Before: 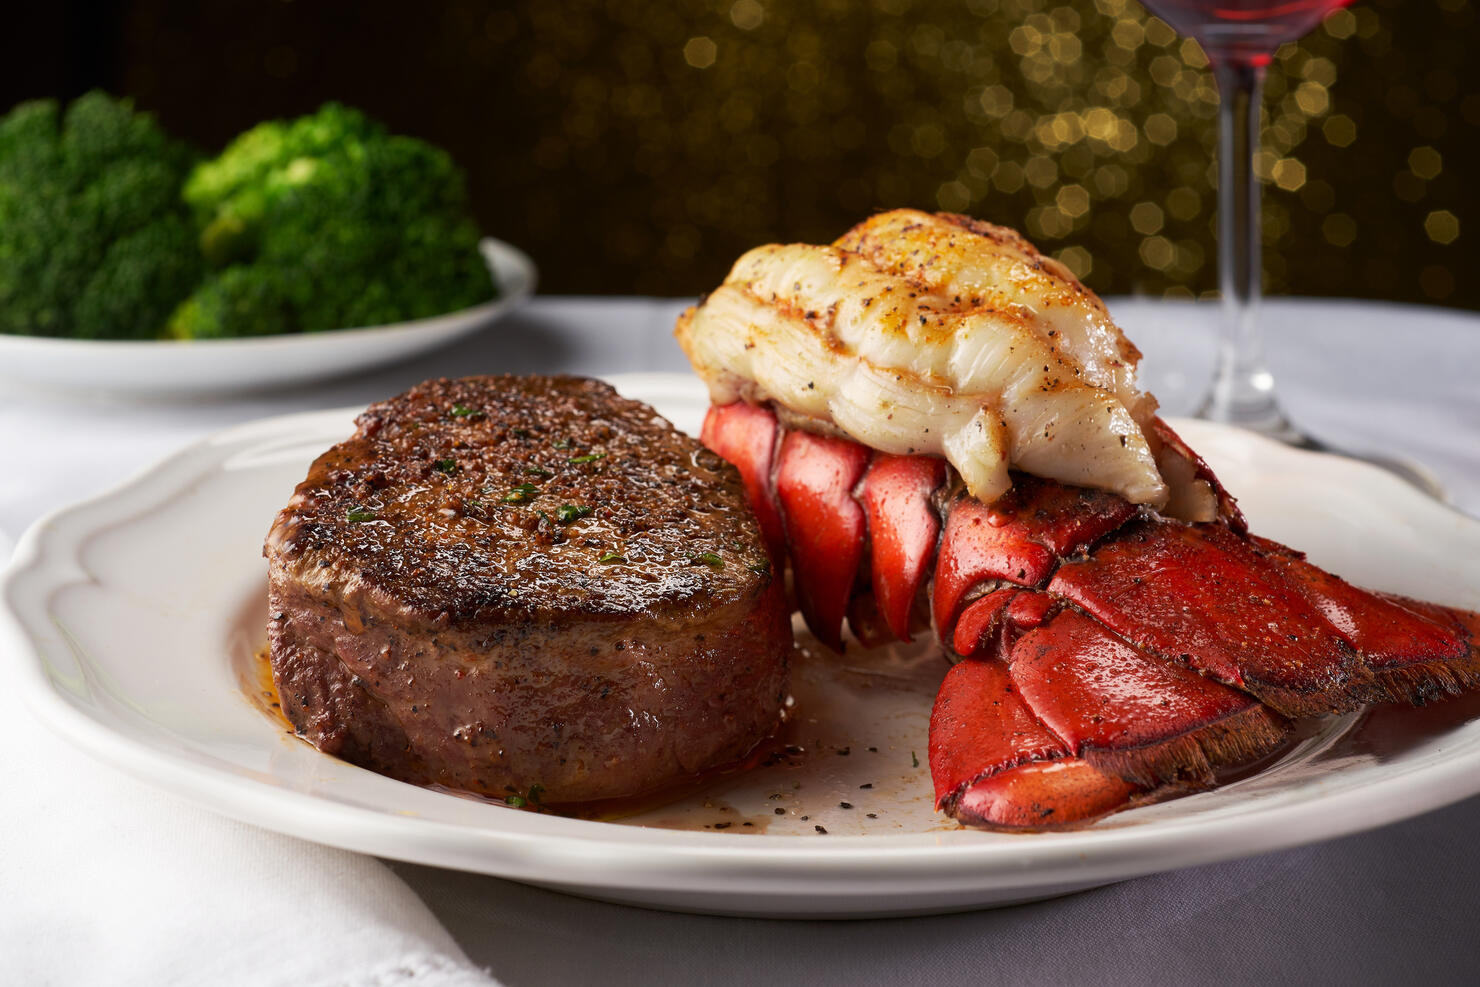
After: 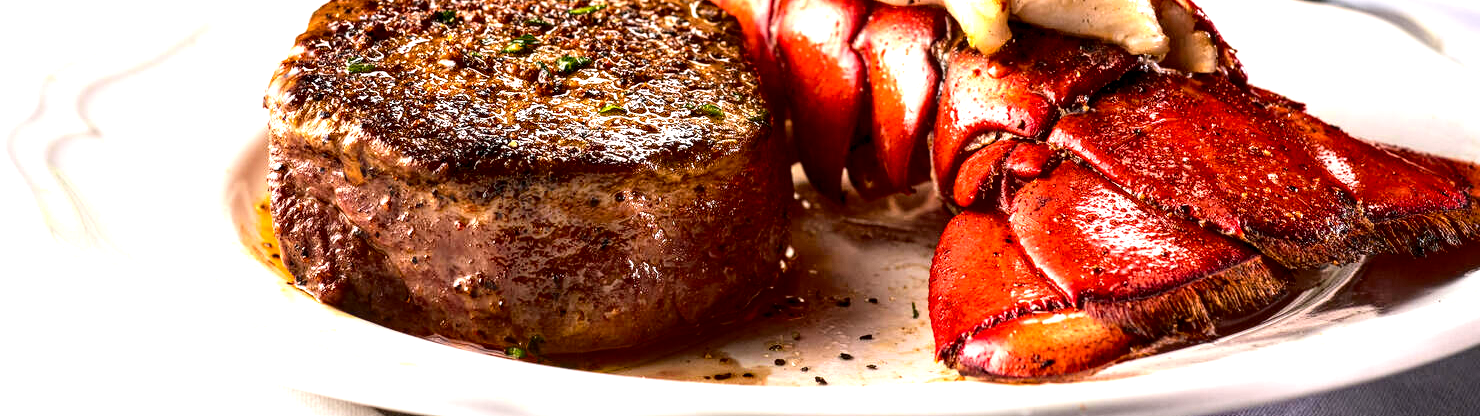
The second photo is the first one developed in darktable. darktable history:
tone curve: curves: ch0 [(0, 0) (0.003, 0.02) (0.011, 0.021) (0.025, 0.022) (0.044, 0.023) (0.069, 0.026) (0.1, 0.04) (0.136, 0.06) (0.177, 0.092) (0.224, 0.127) (0.277, 0.176) (0.335, 0.258) (0.399, 0.349) (0.468, 0.444) (0.543, 0.546) (0.623, 0.649) (0.709, 0.754) (0.801, 0.842) (0.898, 0.922) (1, 1)], color space Lab, independent channels, preserve colors none
crop: top 45.572%, bottom 12.191%
exposure: black level correction 0, exposure 1.199 EV, compensate highlight preservation false
local contrast: highlights 60%, shadows 64%, detail 160%
color balance rgb: shadows lift › chroma 0.968%, shadows lift › hue 114.05°, perceptual saturation grading › global saturation 25%
